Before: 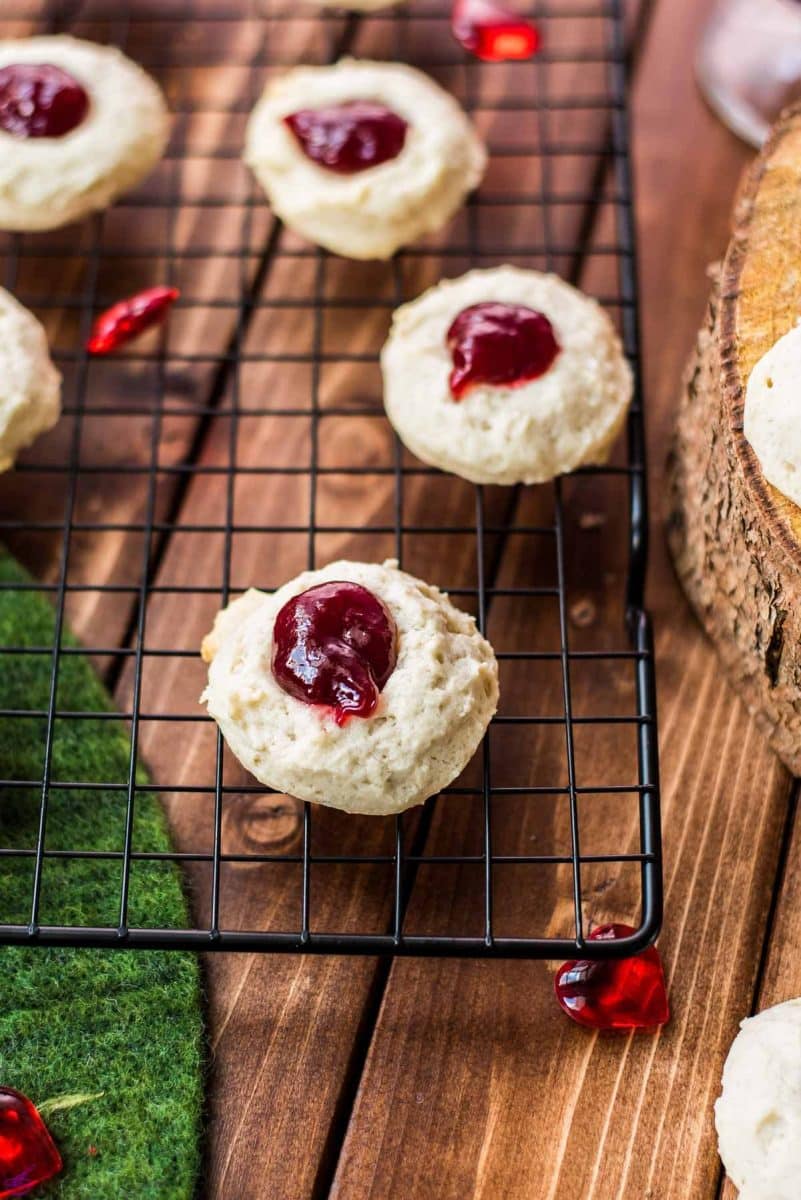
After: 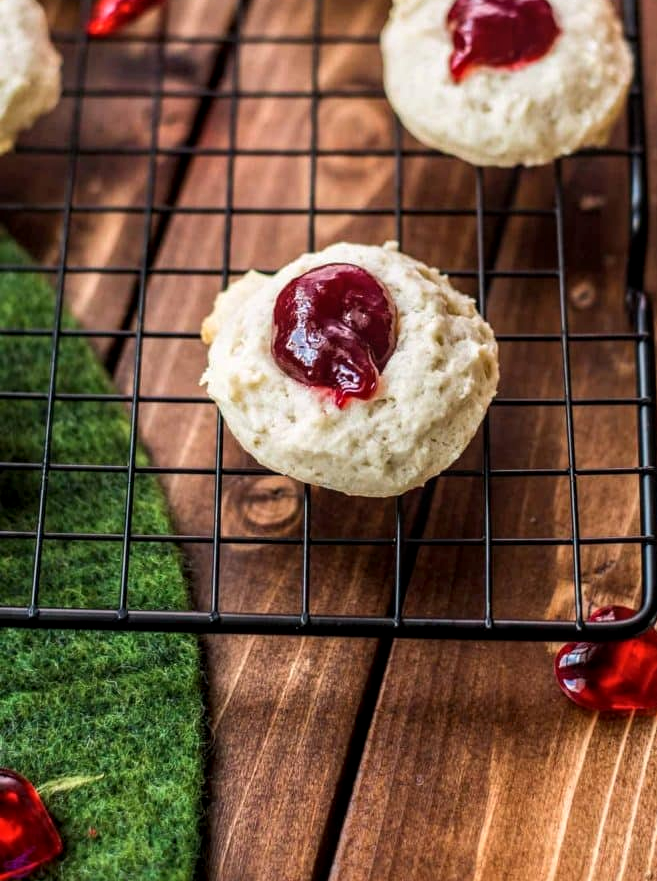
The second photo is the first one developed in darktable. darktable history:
local contrast: on, module defaults
crop: top 26.531%, right 17.959%
